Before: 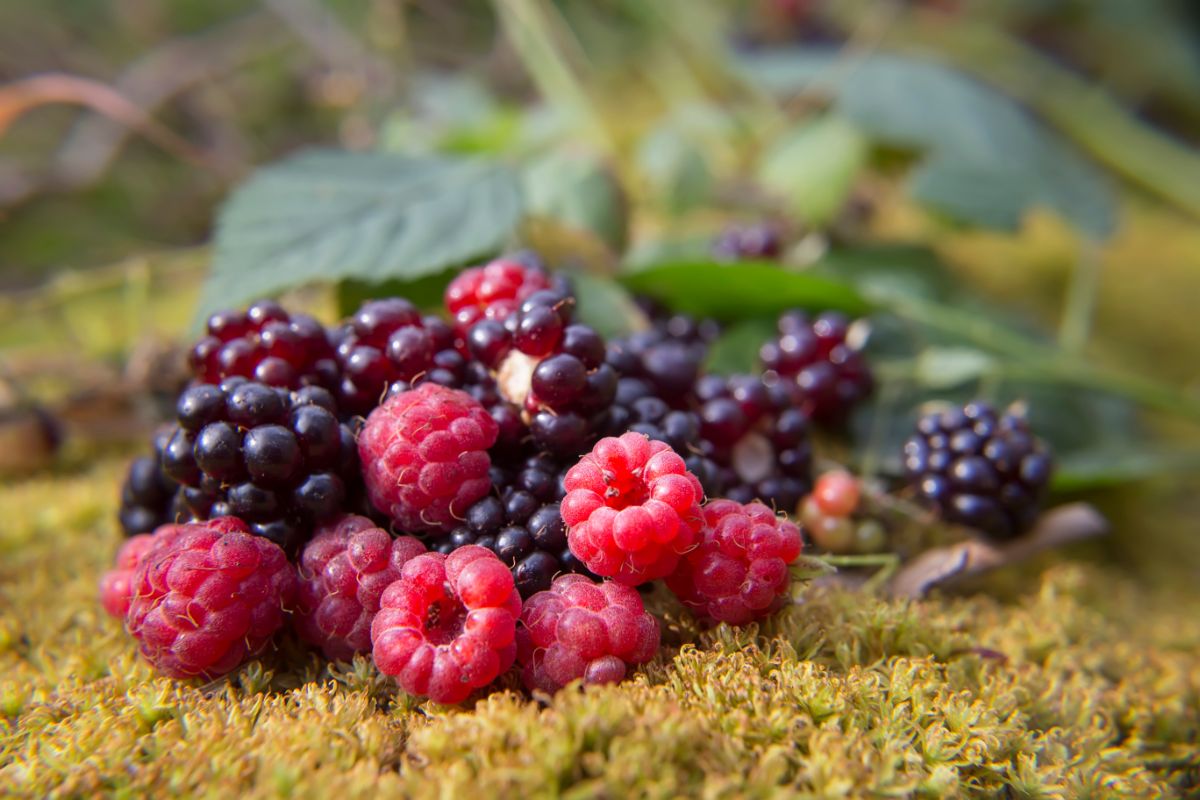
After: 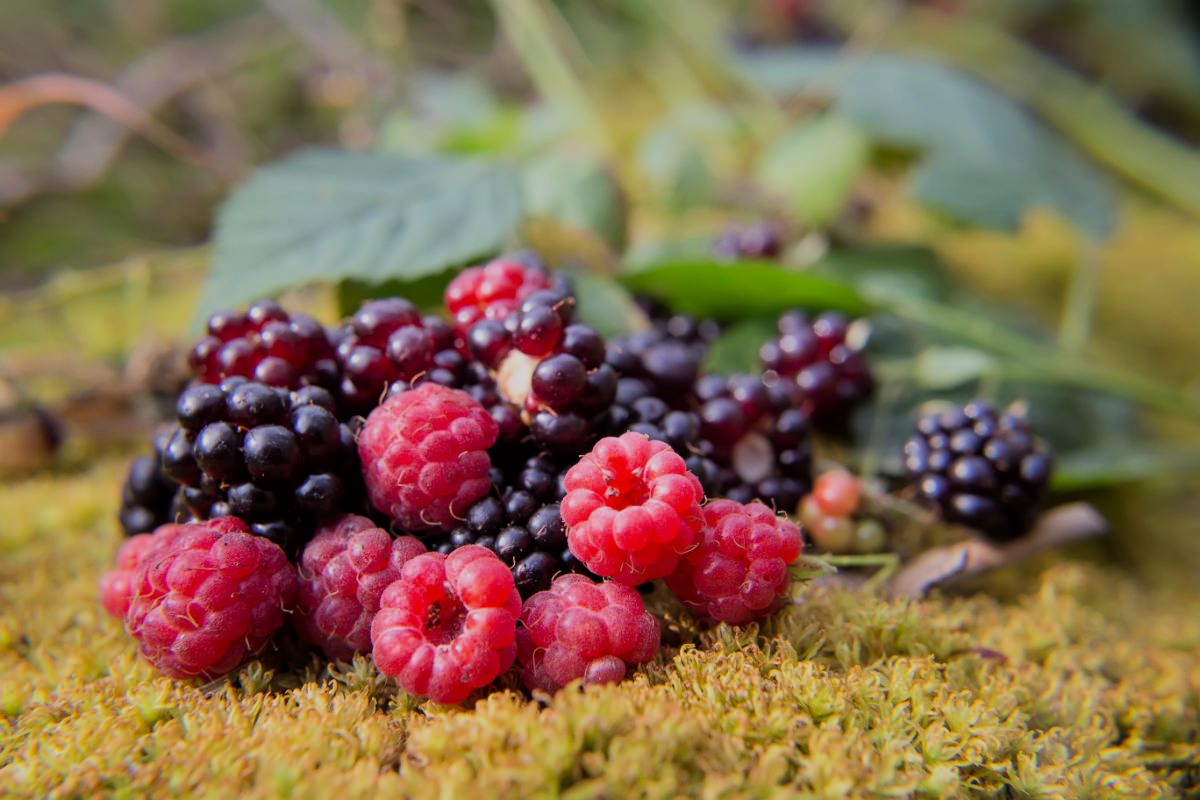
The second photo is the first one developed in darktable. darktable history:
filmic rgb: black relative exposure -7.19 EV, white relative exposure 5.36 EV, threshold 2.99 EV, hardness 3.02, color science v6 (2022), iterations of high-quality reconstruction 0, enable highlight reconstruction true
exposure: exposure 0.203 EV, compensate exposure bias true, compensate highlight preservation false
